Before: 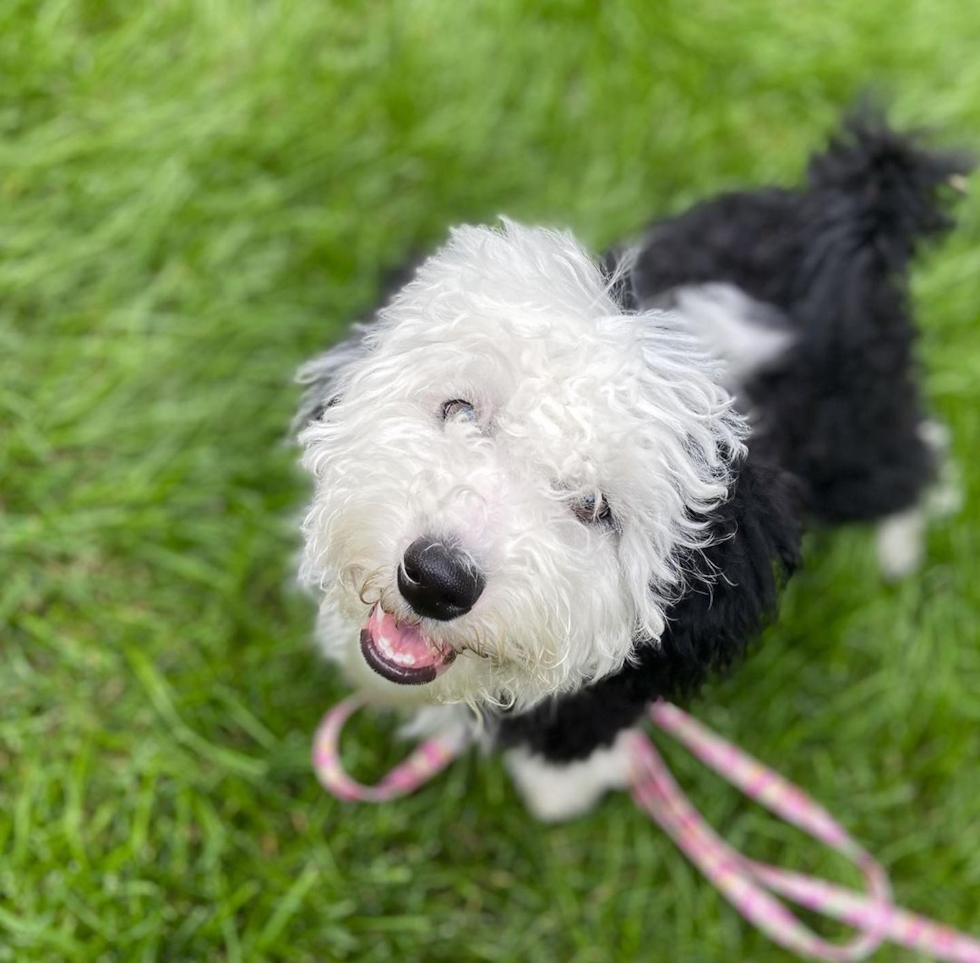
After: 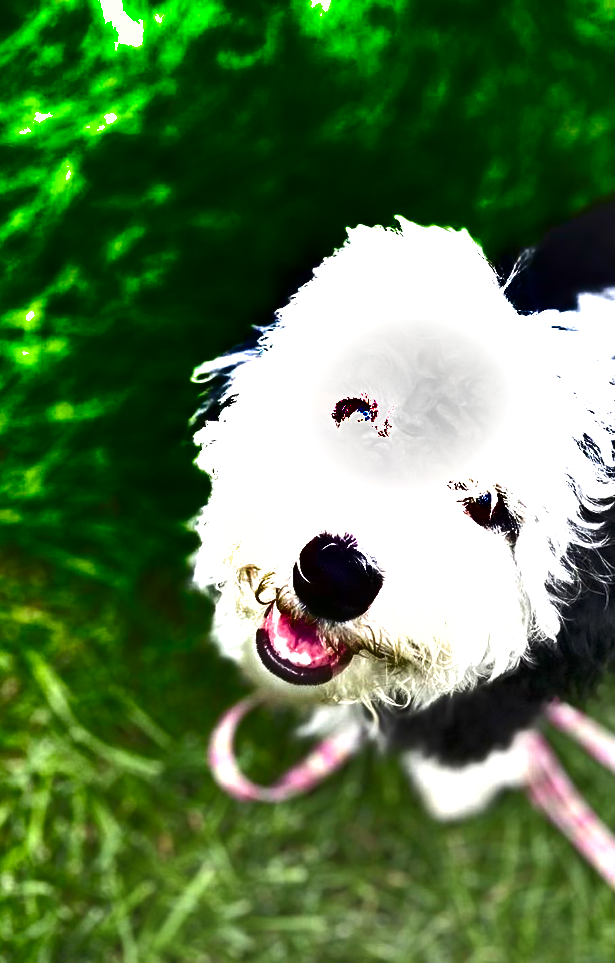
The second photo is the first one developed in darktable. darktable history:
shadows and highlights: radius 123.98, shadows 100, white point adjustment -3, highlights -100, highlights color adjustment 89.84%, soften with gaussian
crop: left 10.644%, right 26.528%
exposure: black level correction 0, exposure 1.2 EV, compensate exposure bias true, compensate highlight preservation false
color balance: input saturation 80.07%
